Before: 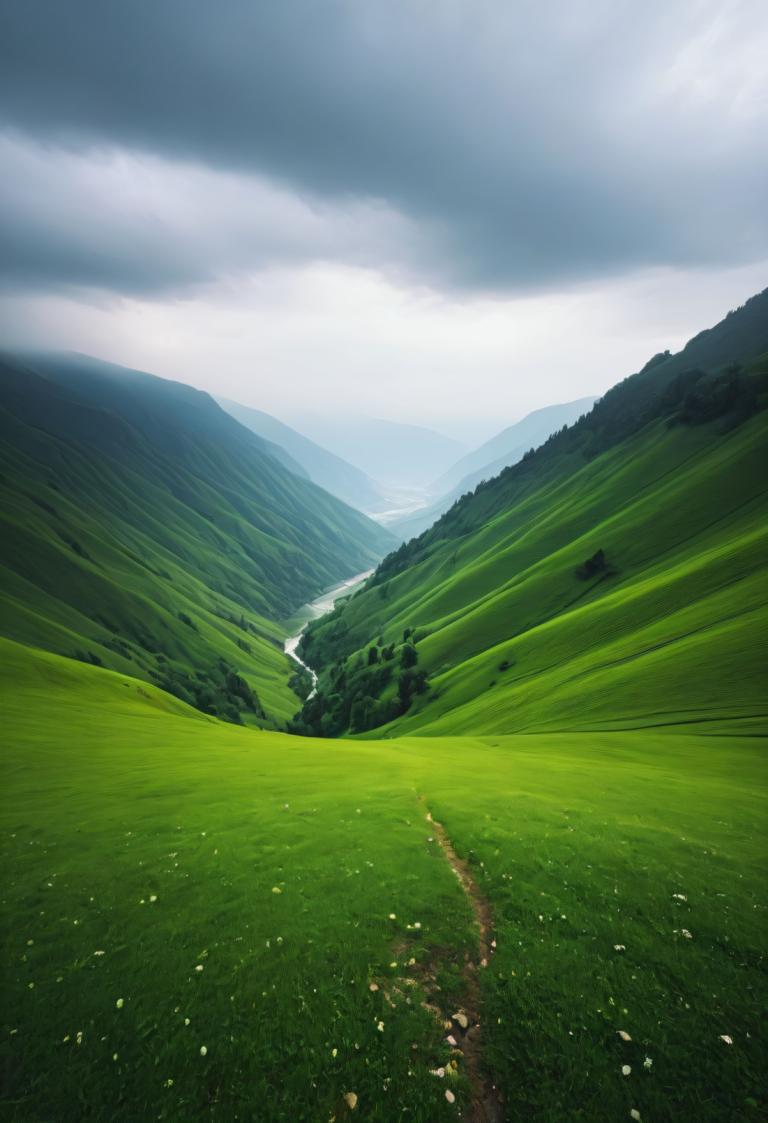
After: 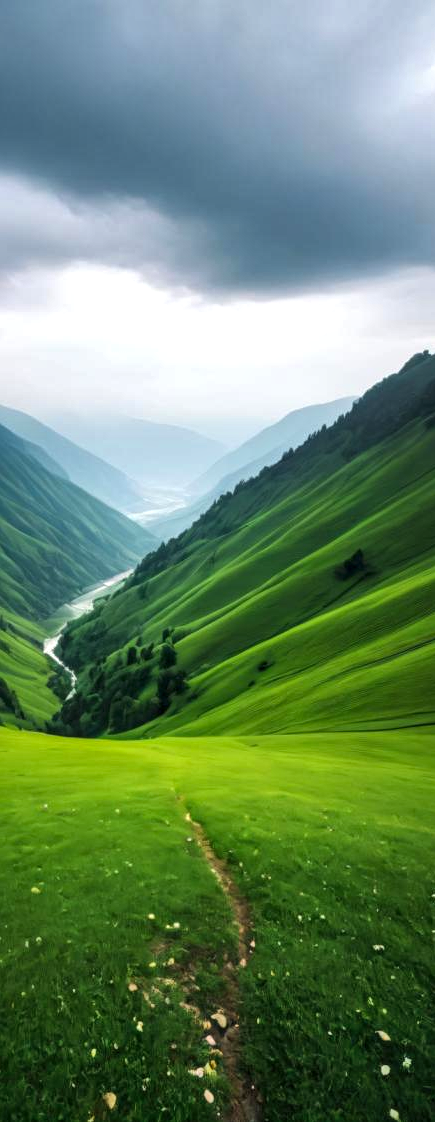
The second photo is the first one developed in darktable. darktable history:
shadows and highlights: soften with gaussian
crop: left 31.458%, top 0%, right 11.876%
color balance: contrast 10%
local contrast: detail 130%
